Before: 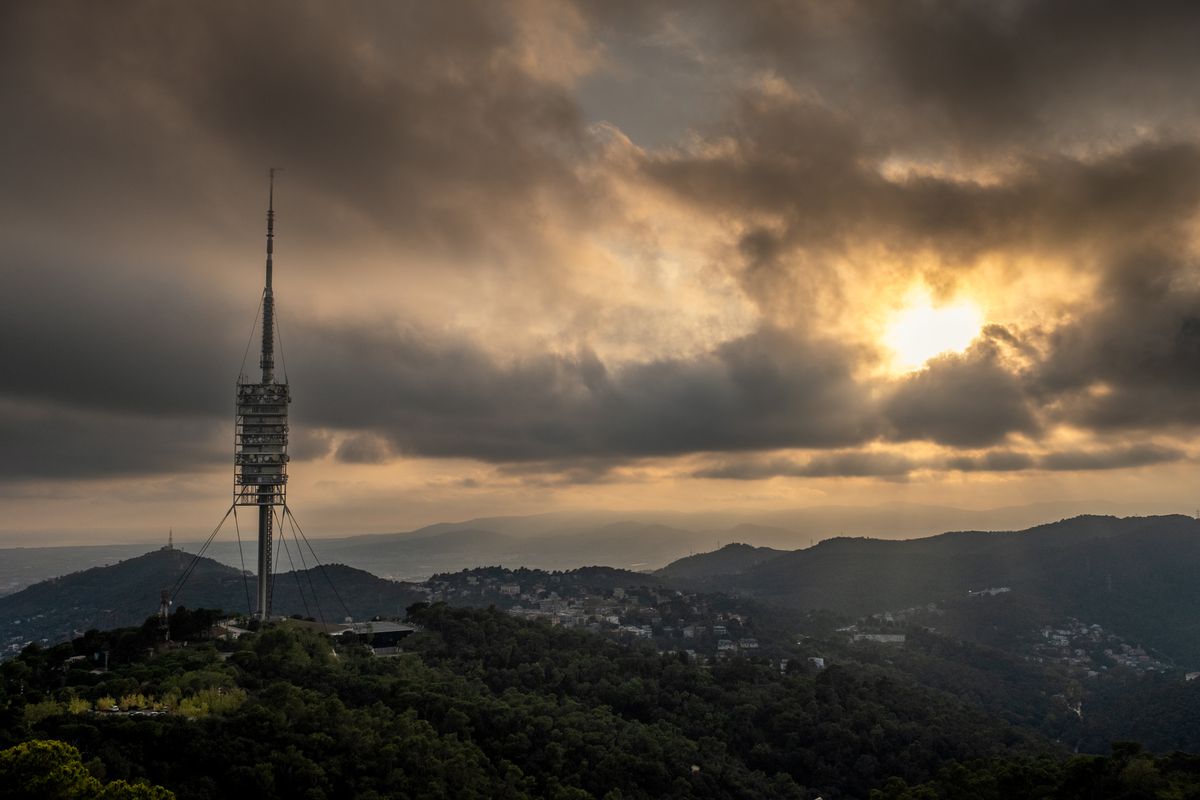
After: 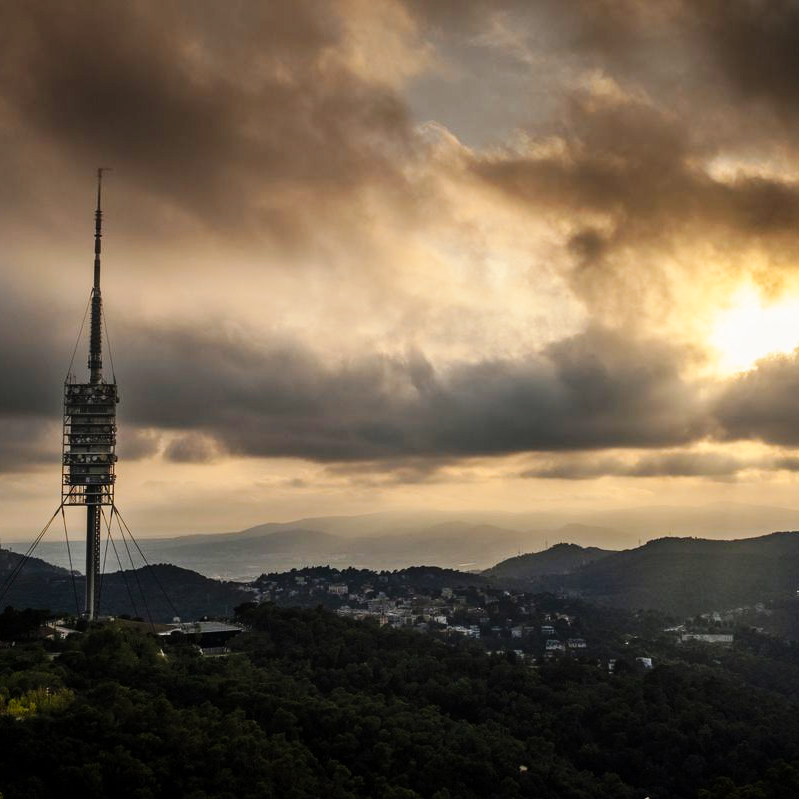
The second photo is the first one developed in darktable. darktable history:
base curve: curves: ch0 [(0, 0) (0.036, 0.025) (0.121, 0.166) (0.206, 0.329) (0.605, 0.79) (1, 1)], preserve colors none
crop and rotate: left 14.385%, right 18.948%
